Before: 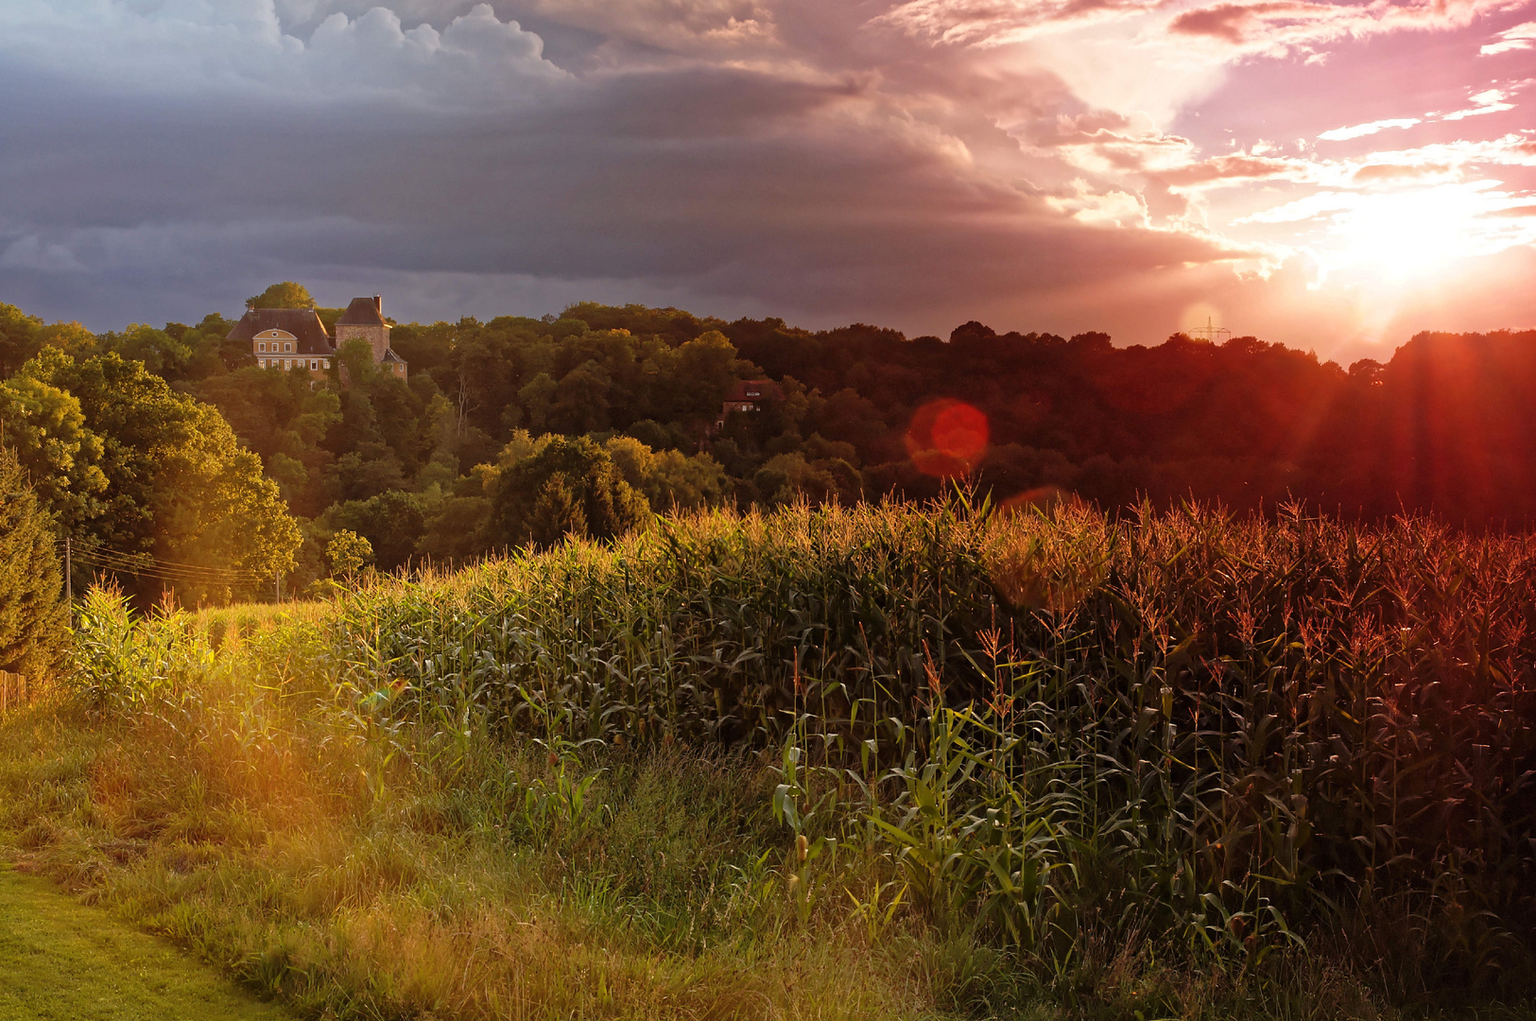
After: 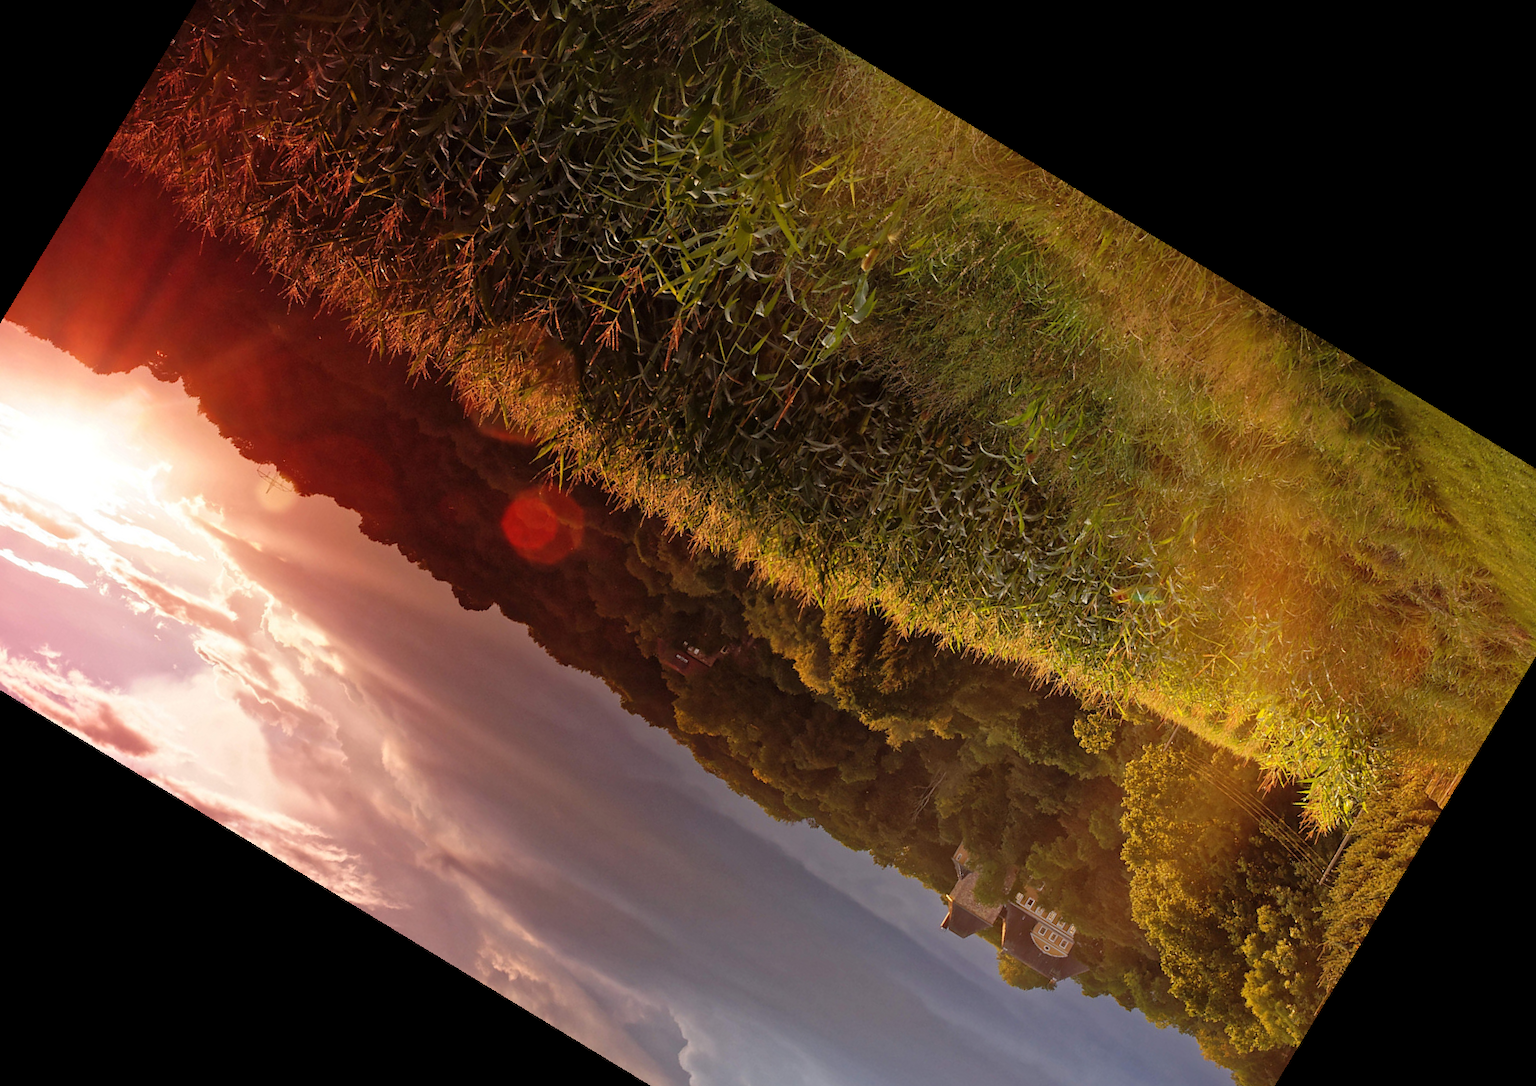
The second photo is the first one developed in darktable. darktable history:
crop and rotate: angle 148.68°, left 9.111%, top 15.603%, right 4.588%, bottom 17.041%
tone equalizer: on, module defaults
